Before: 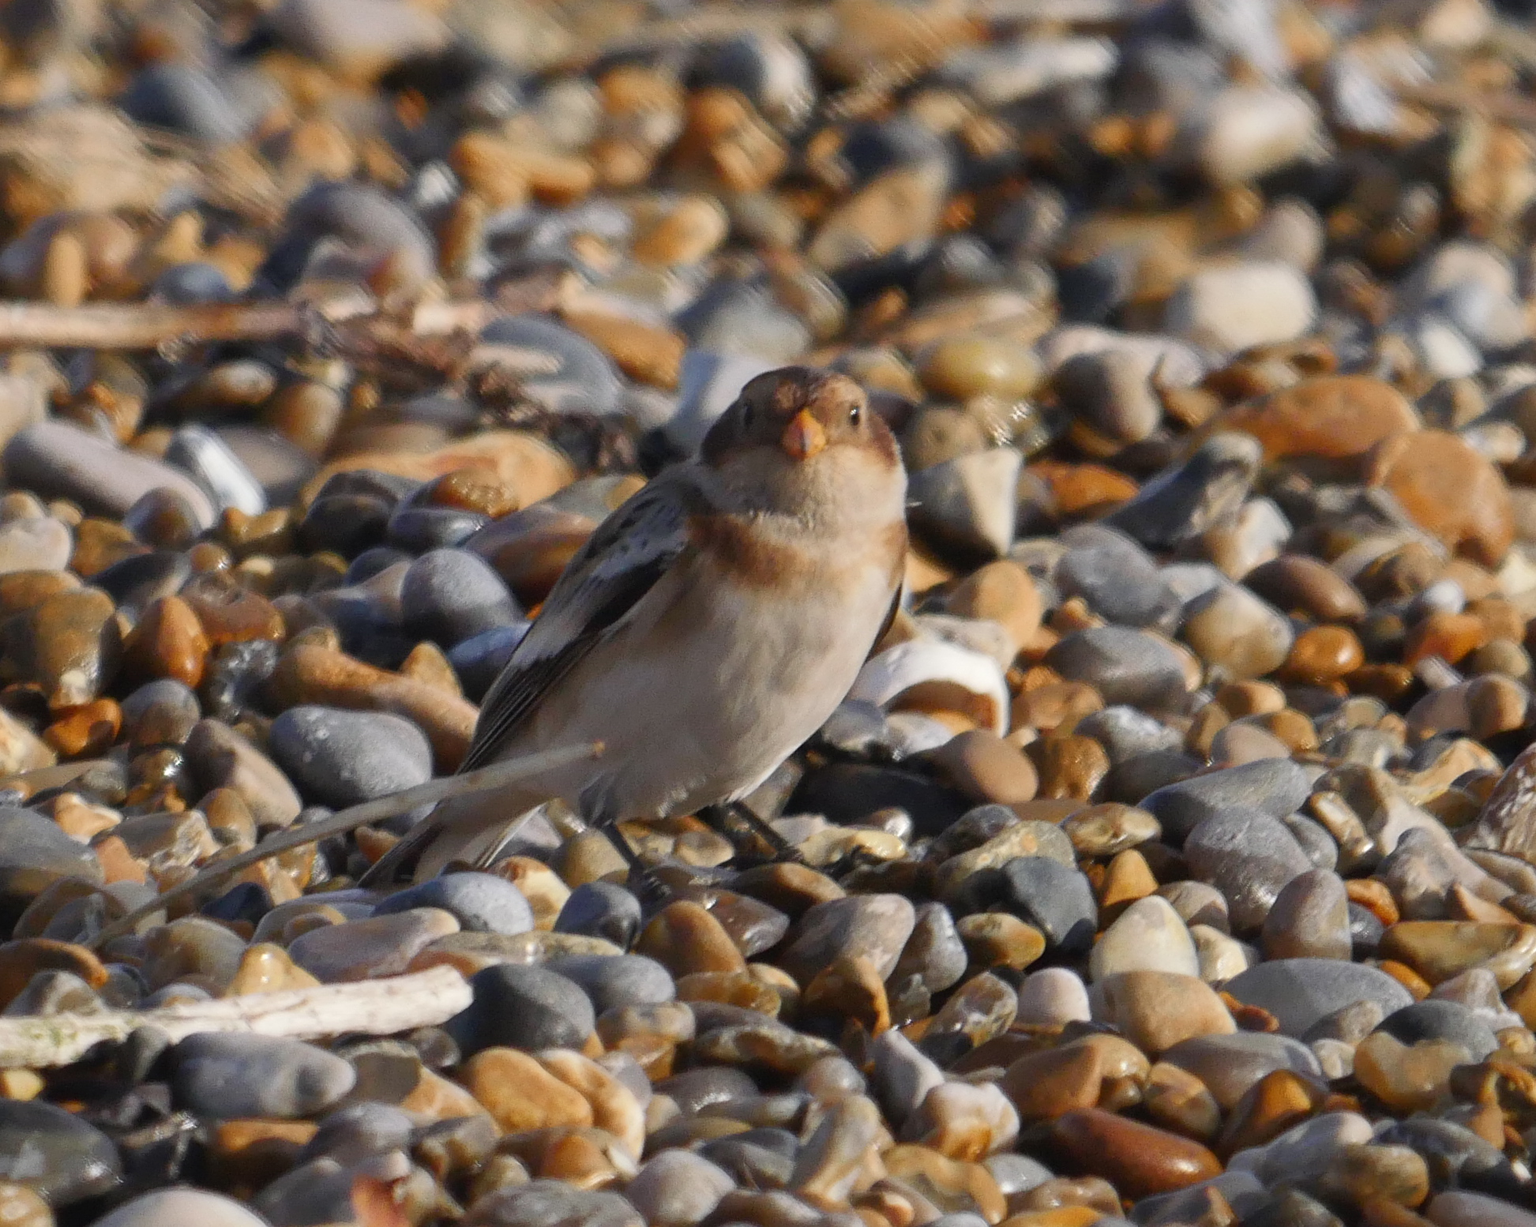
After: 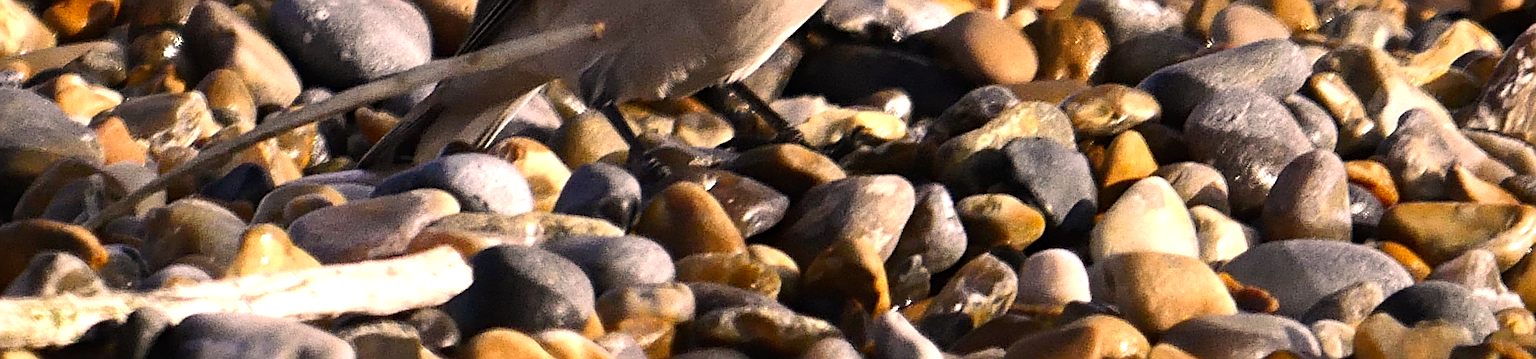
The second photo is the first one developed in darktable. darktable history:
crop and rotate: top 58.685%, bottom 12.03%
color correction: highlights a* 11.28, highlights b* 12.25
haze removal: compatibility mode true, adaptive false
sharpen: on, module defaults
tone equalizer: -8 EV -1.05 EV, -7 EV -1.04 EV, -6 EV -0.868 EV, -5 EV -0.61 EV, -3 EV 0.549 EV, -2 EV 0.889 EV, -1 EV 1.01 EV, +0 EV 1.08 EV, edges refinement/feathering 500, mask exposure compensation -1.57 EV, preserve details no
